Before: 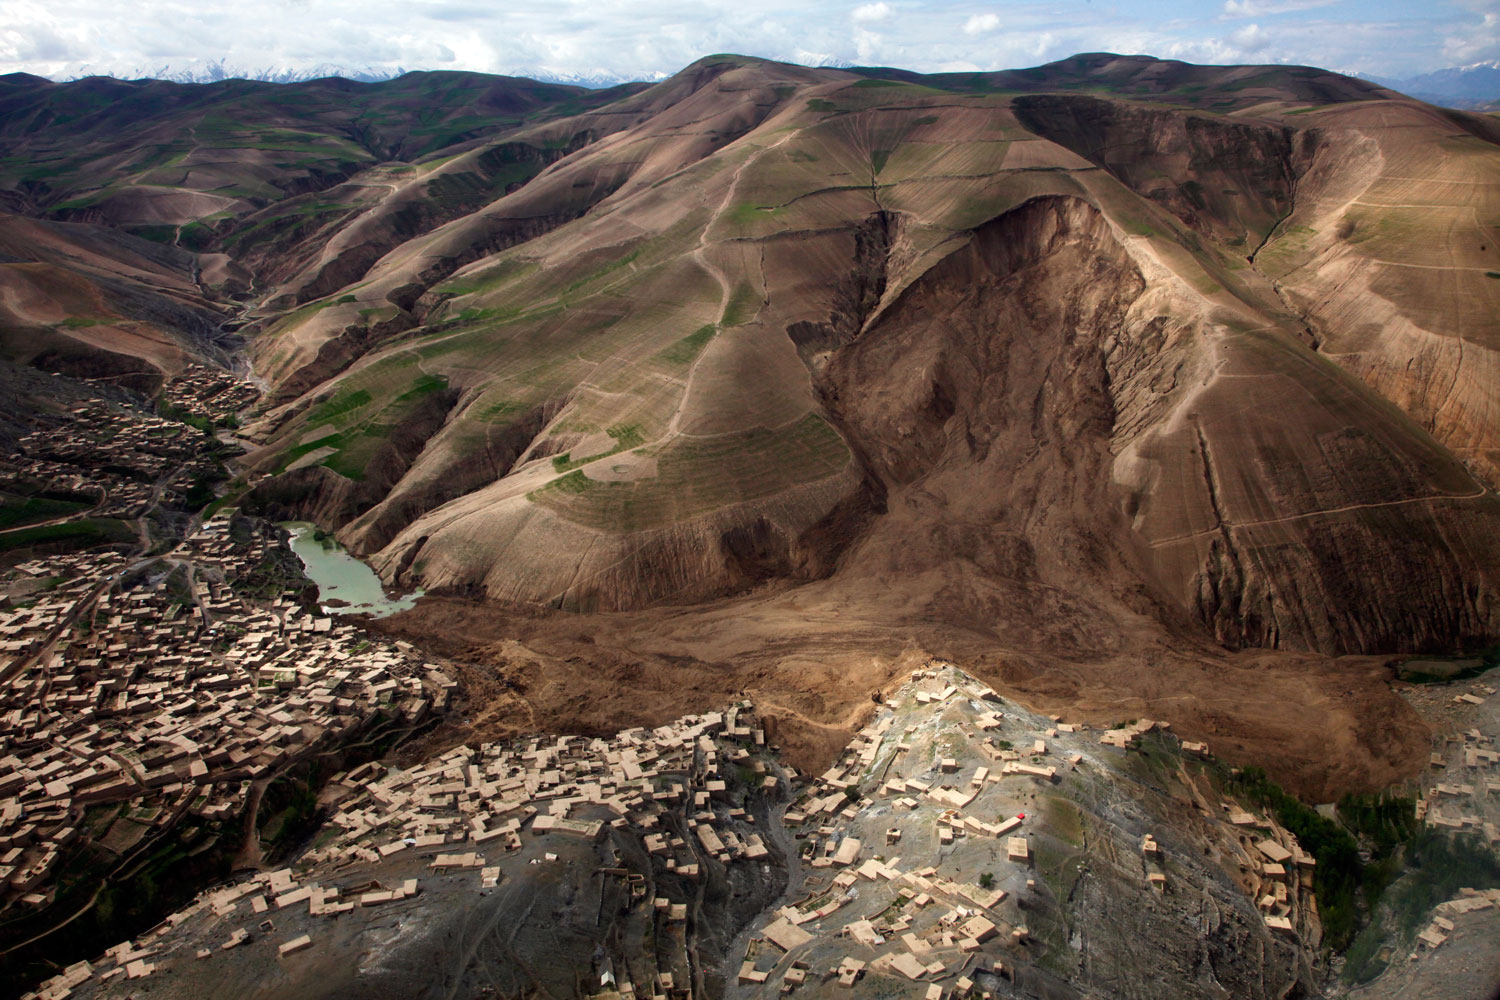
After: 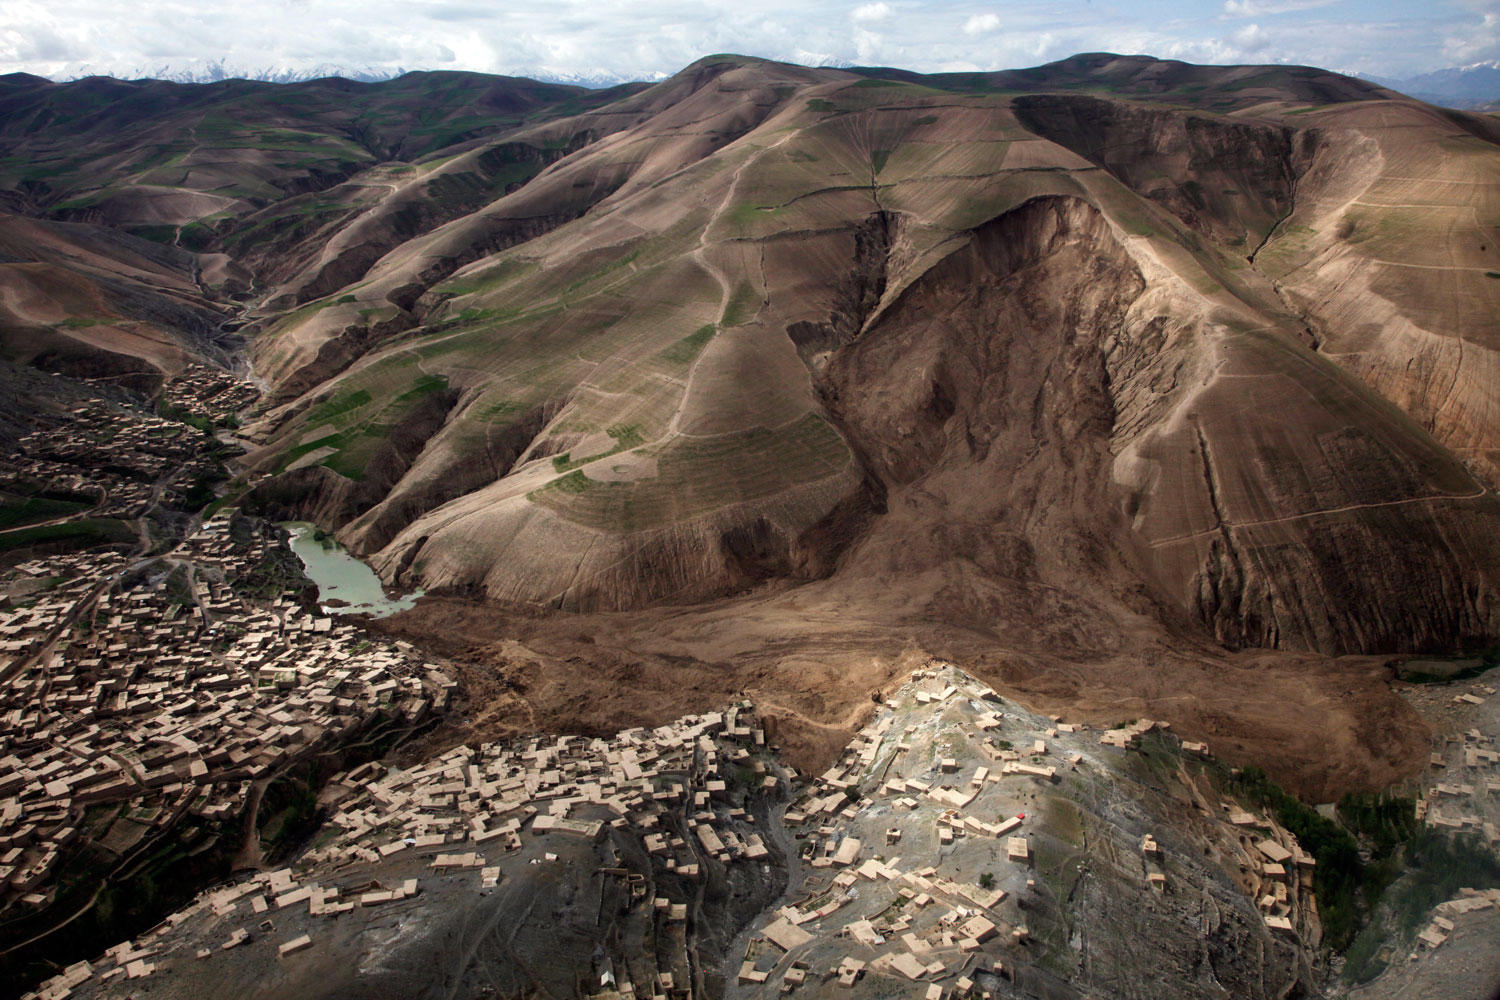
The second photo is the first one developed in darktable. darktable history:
contrast brightness saturation: saturation -0.173
